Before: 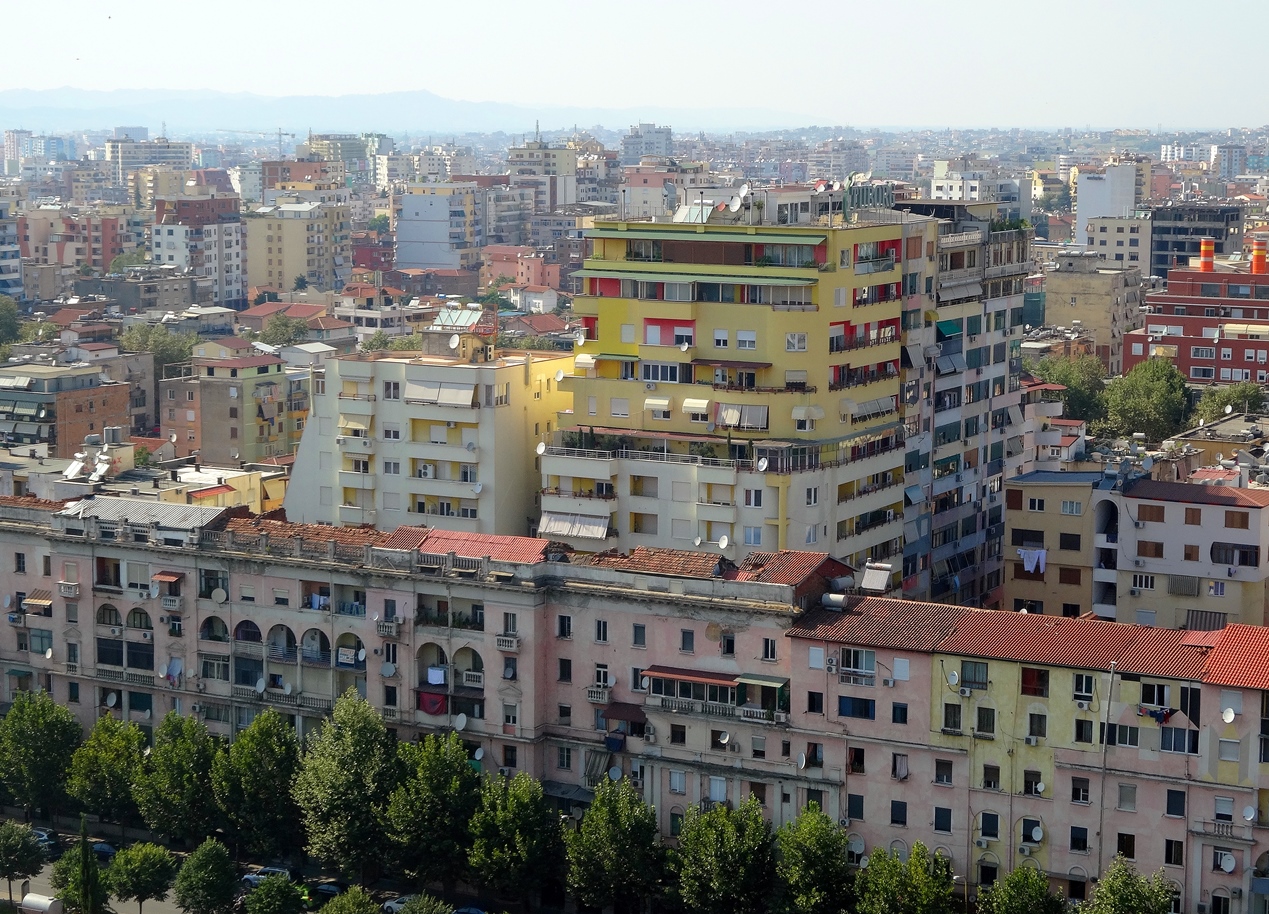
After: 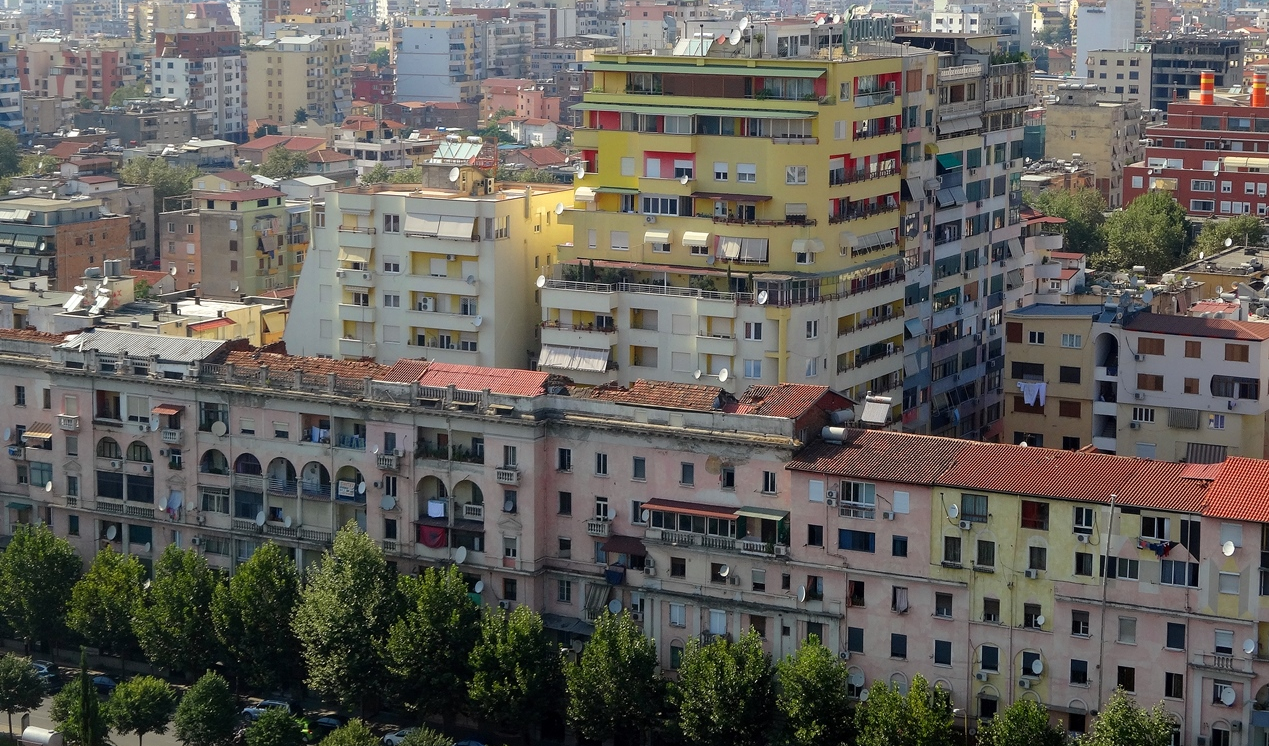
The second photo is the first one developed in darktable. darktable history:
crop and rotate: top 18.303%
